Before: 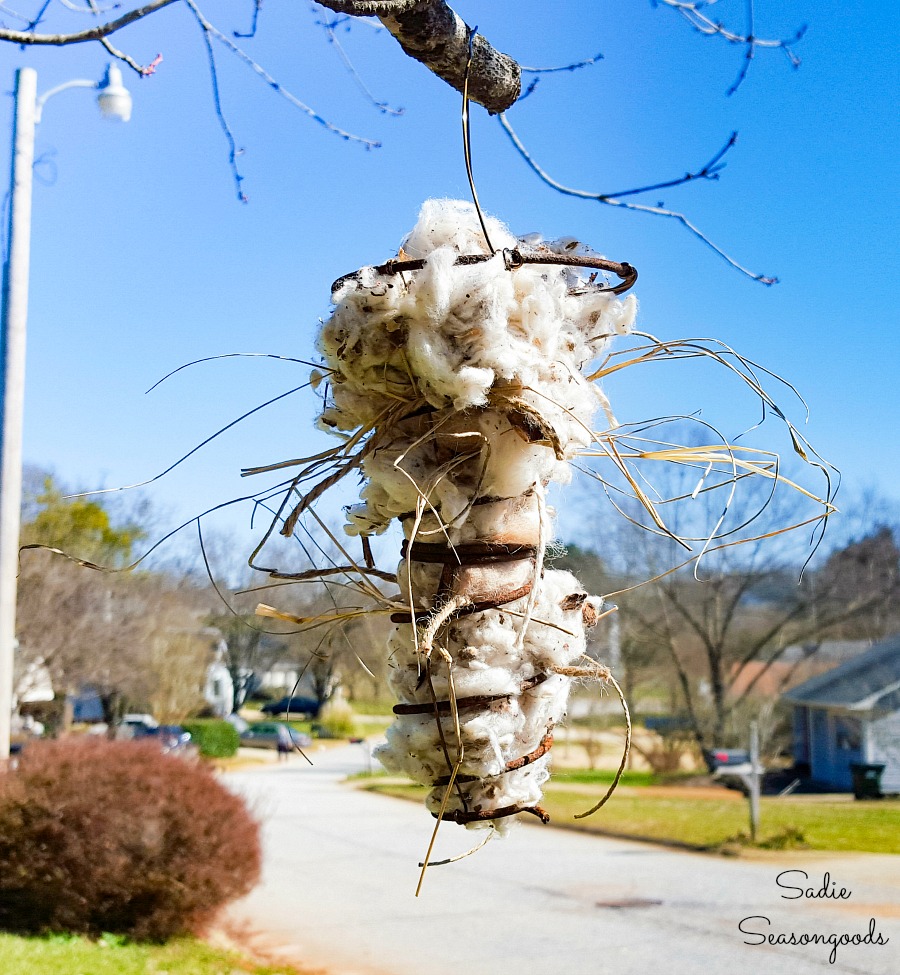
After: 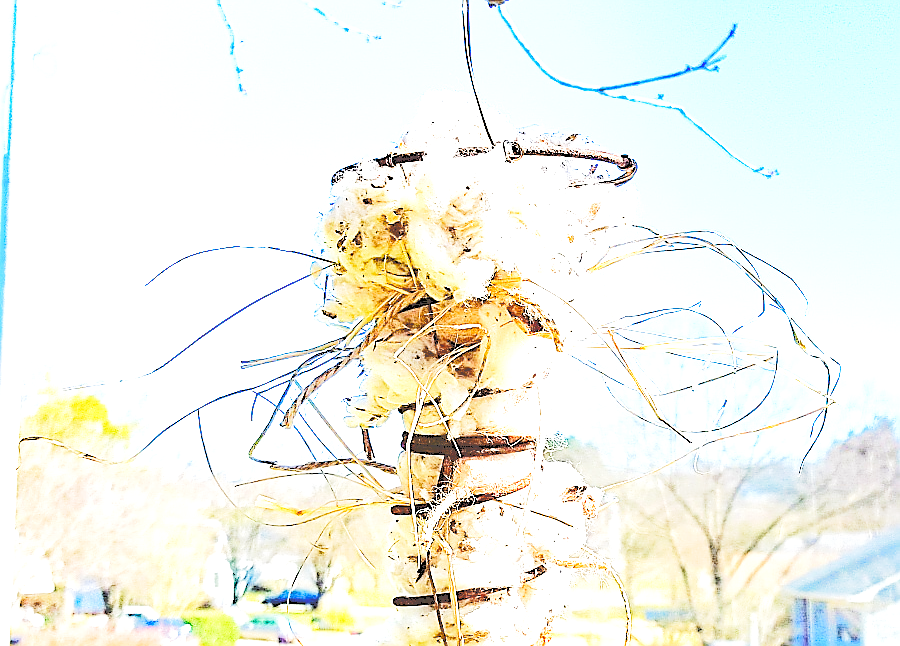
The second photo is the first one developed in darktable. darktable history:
tone curve: curves: ch0 [(0, 0) (0.003, 0.298) (0.011, 0.298) (0.025, 0.298) (0.044, 0.3) (0.069, 0.302) (0.1, 0.312) (0.136, 0.329) (0.177, 0.354) (0.224, 0.376) (0.277, 0.408) (0.335, 0.453) (0.399, 0.503) (0.468, 0.562) (0.543, 0.623) (0.623, 0.686) (0.709, 0.754) (0.801, 0.825) (0.898, 0.873) (1, 1)], color space Lab, independent channels, preserve colors none
exposure: black level correction 0, exposure 1.754 EV, compensate highlight preservation false
base curve: curves: ch0 [(0, 0) (0.028, 0.03) (0.121, 0.232) (0.46, 0.748) (0.859, 0.968) (1, 1)], preserve colors none
contrast brightness saturation: contrast 0.036, saturation 0.069
tone equalizer: -7 EV 0.159 EV, -6 EV 0.612 EV, -5 EV 1.16 EV, -4 EV 1.32 EV, -3 EV 1.17 EV, -2 EV 0.6 EV, -1 EV 0.154 EV, edges refinement/feathering 500, mask exposure compensation -1.57 EV, preserve details no
crop: top 11.16%, bottom 22.519%
sharpen: radius 1.41, amount 1.259, threshold 0.736
